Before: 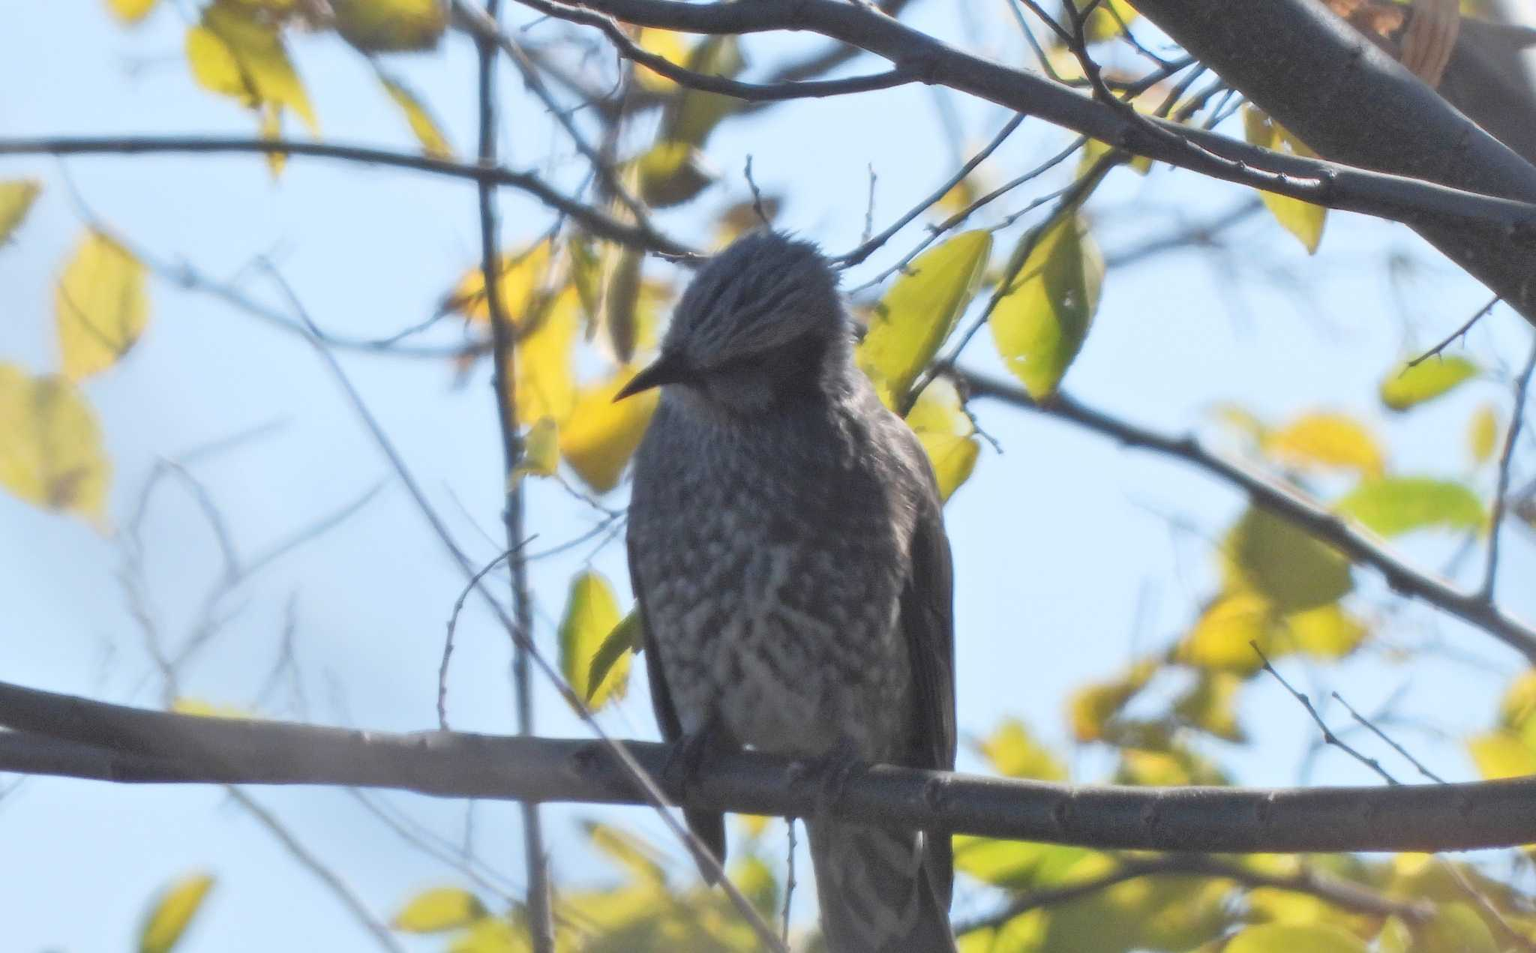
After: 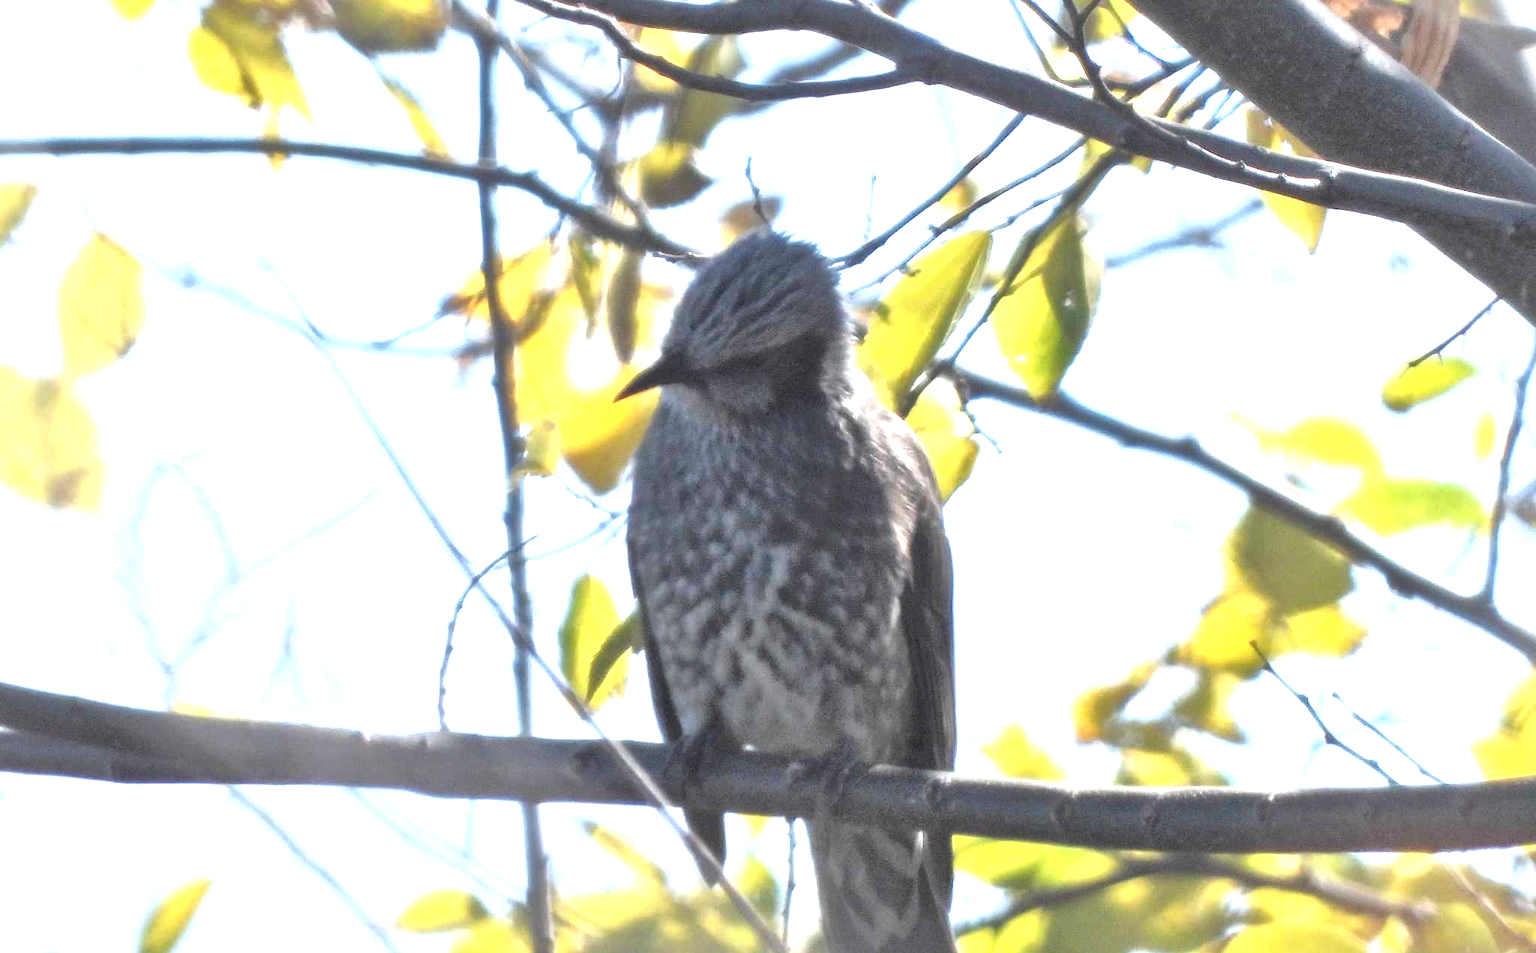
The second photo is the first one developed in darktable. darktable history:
local contrast: mode bilateral grid, contrast 26, coarseness 59, detail 152%, midtone range 0.2
exposure: exposure 1 EV, compensate exposure bias true, compensate highlight preservation false
